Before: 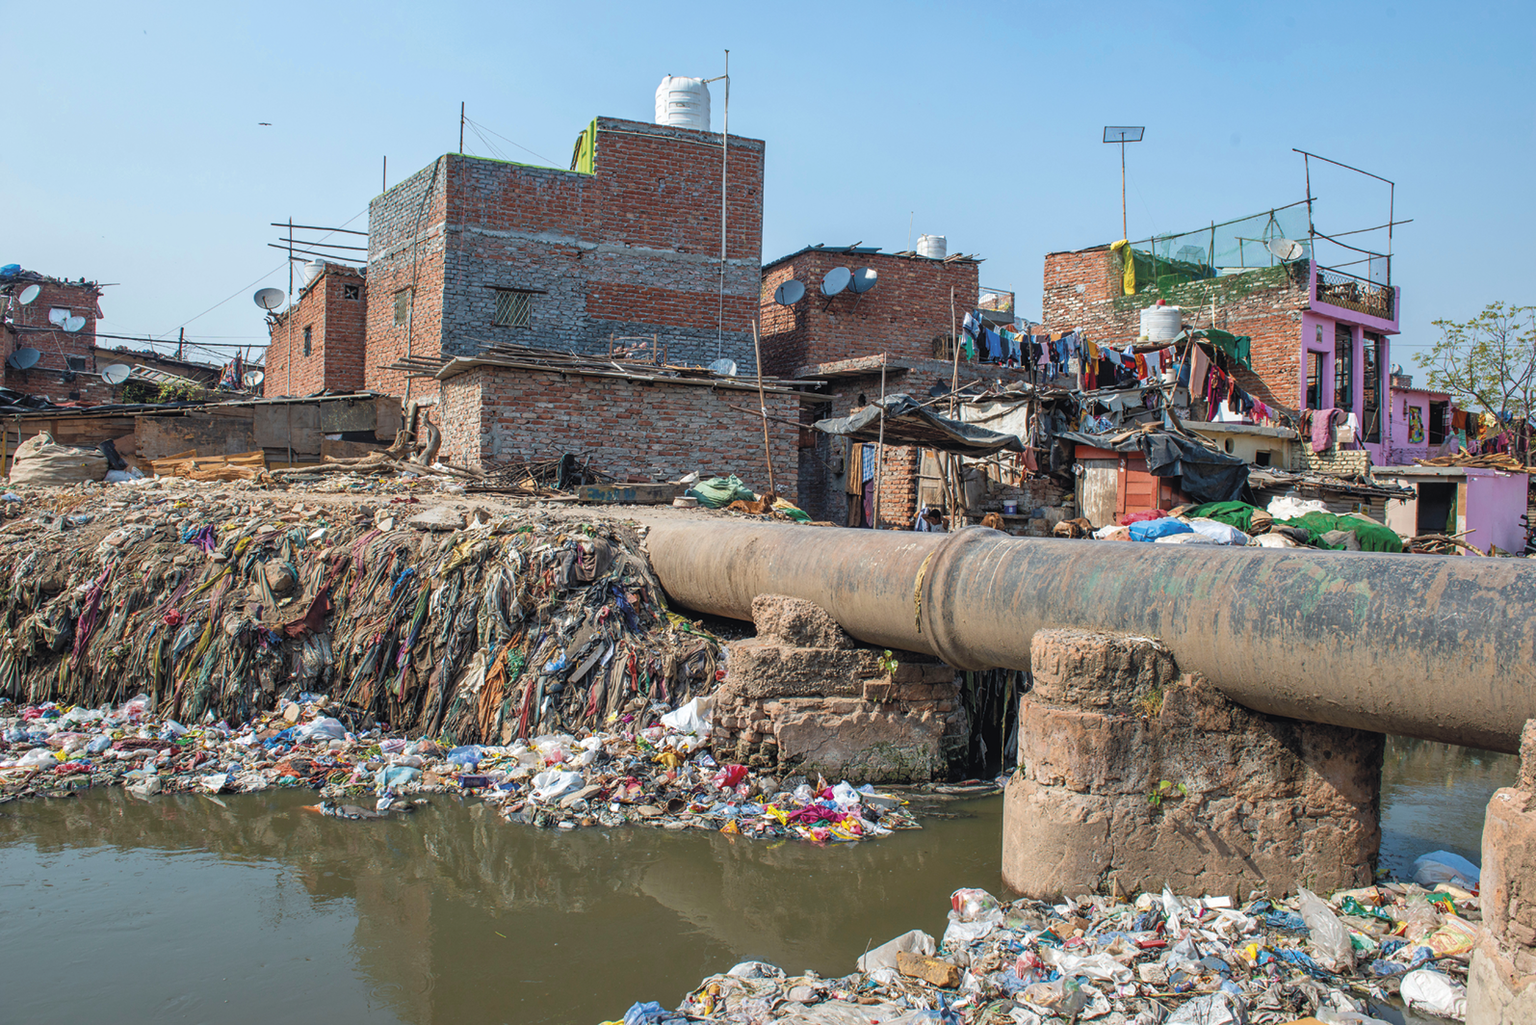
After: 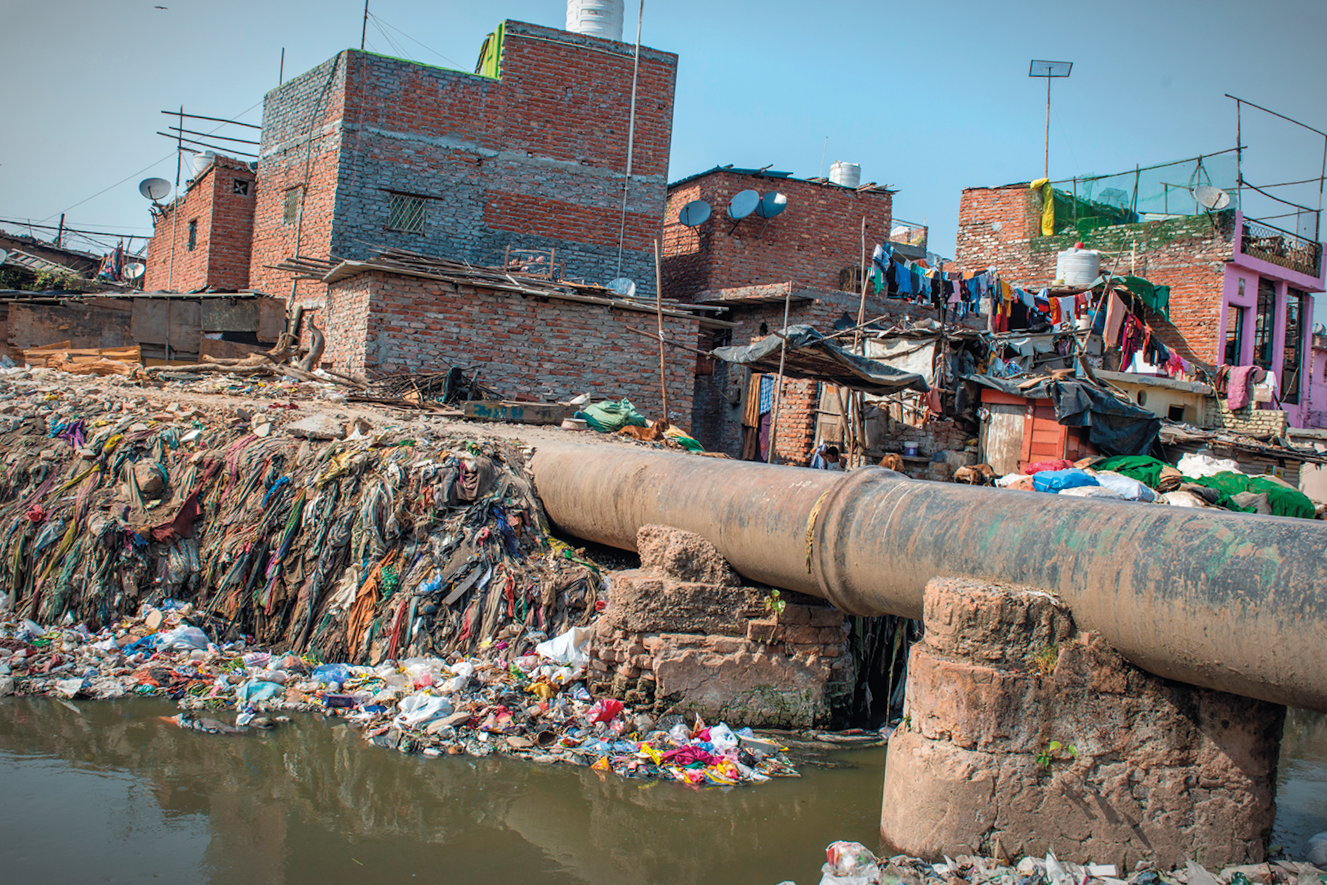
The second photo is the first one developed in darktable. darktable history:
vignetting: fall-off start 87%, automatic ratio true
crop and rotate: angle -3.27°, left 5.211%, top 5.211%, right 4.607%, bottom 4.607%
